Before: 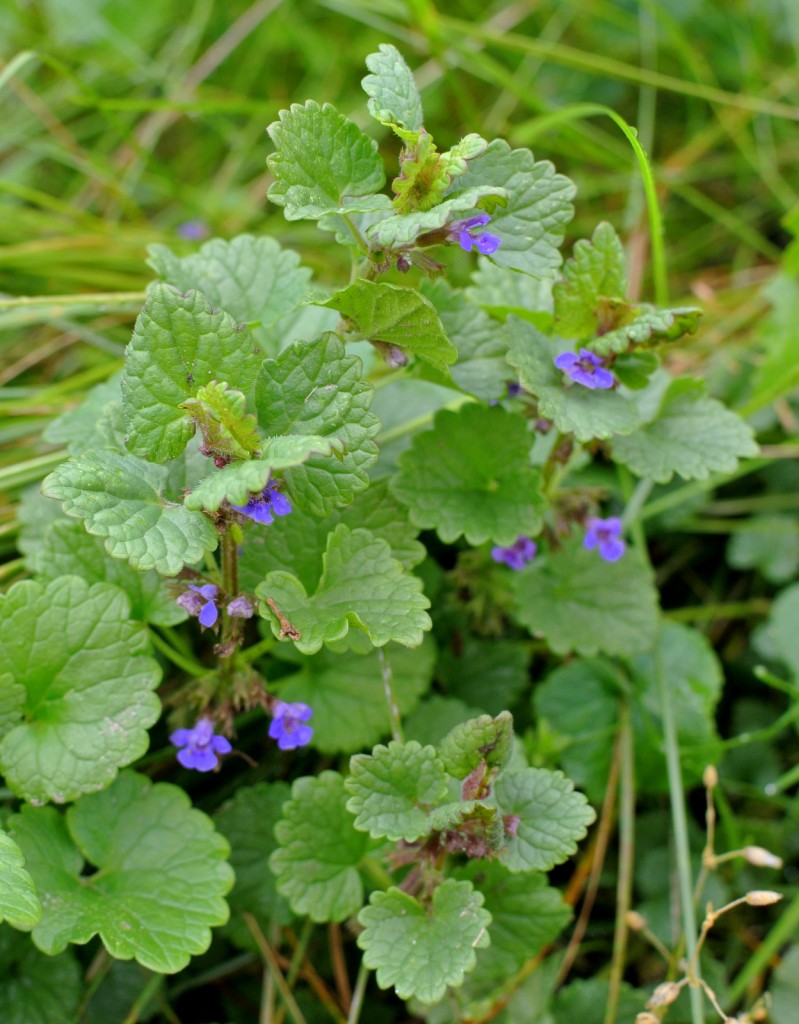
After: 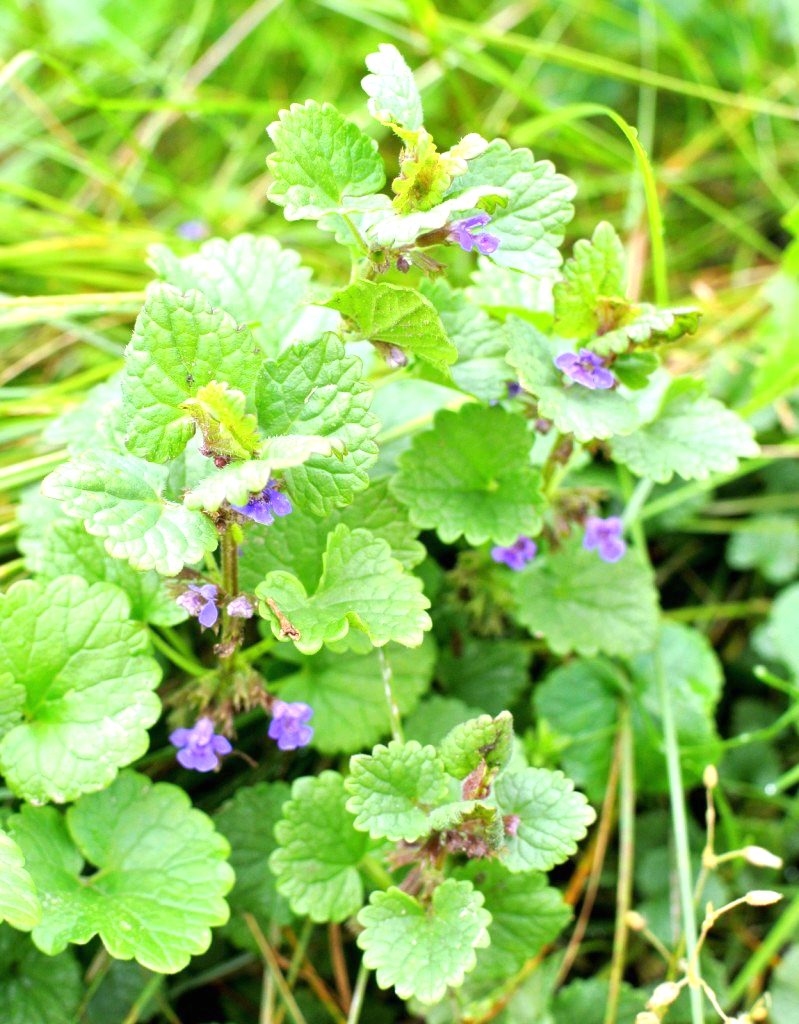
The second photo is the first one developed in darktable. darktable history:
exposure: black level correction 0, exposure 1.379 EV, compensate exposure bias true, compensate highlight preservation false
white balance: red 0.978, blue 0.999
